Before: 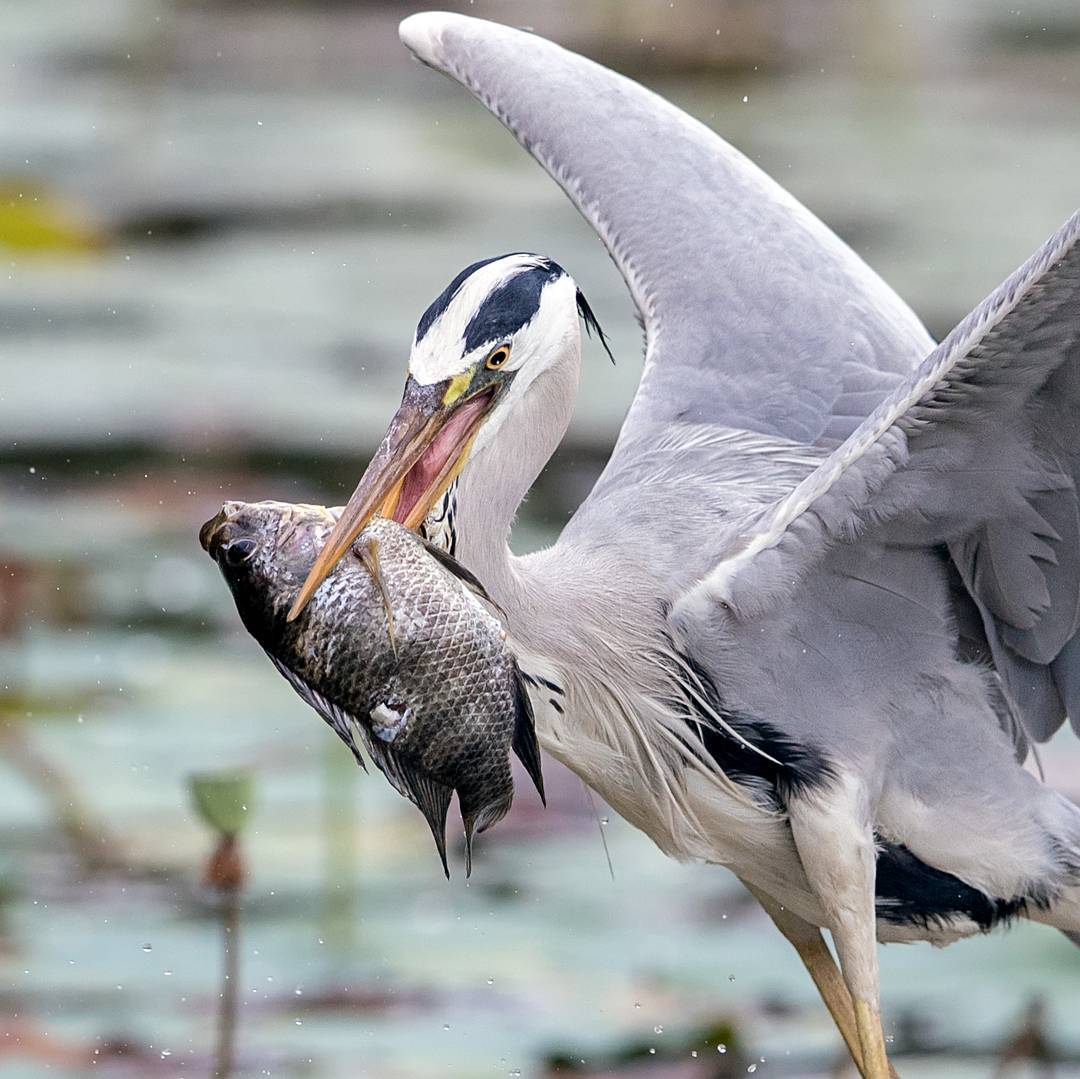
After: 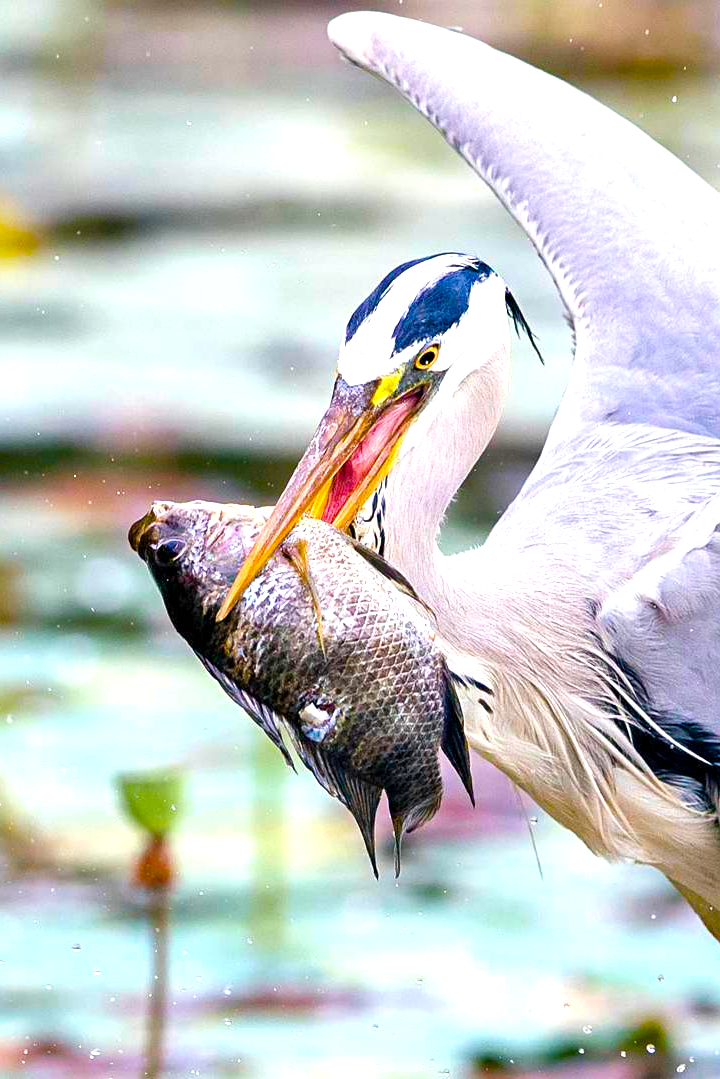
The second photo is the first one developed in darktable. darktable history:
crop and rotate: left 6.617%, right 26.717%
color balance rgb: linear chroma grading › global chroma 25%, perceptual saturation grading › global saturation 40%, perceptual saturation grading › highlights -50%, perceptual saturation grading › shadows 30%, perceptual brilliance grading › global brilliance 25%, global vibrance 60%
